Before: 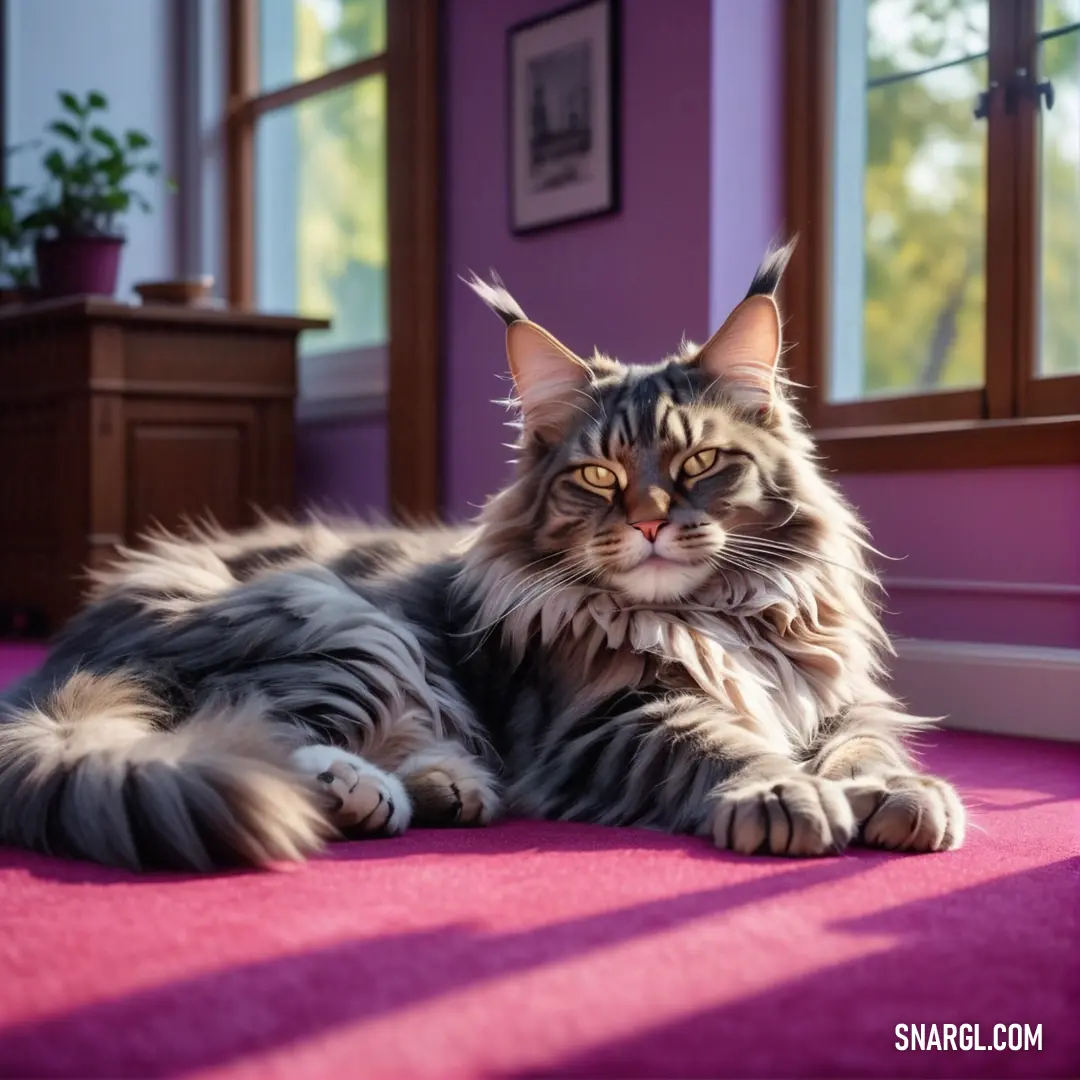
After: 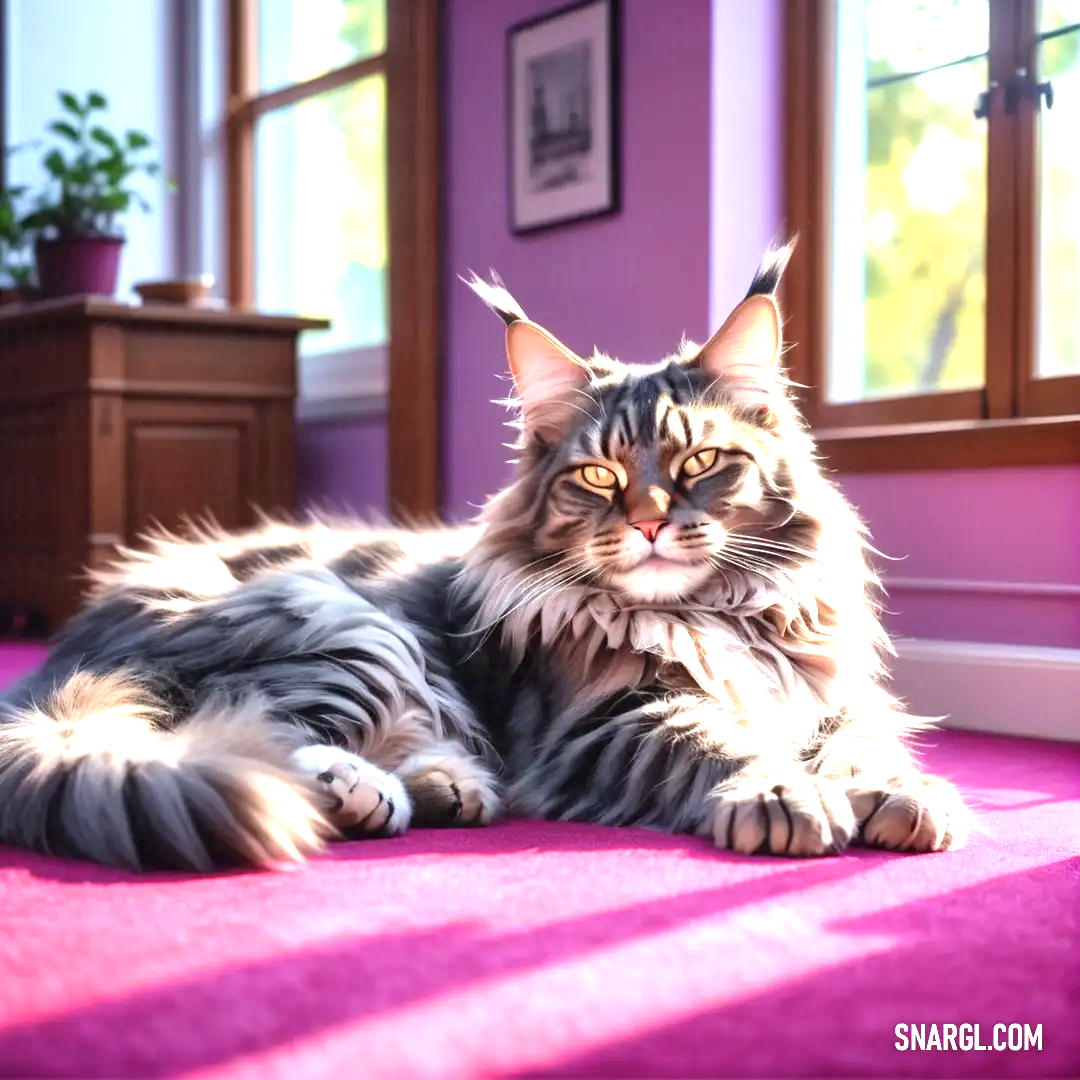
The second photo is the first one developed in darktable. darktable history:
exposure: black level correction 0, exposure 1.508 EV, compensate exposure bias true, compensate highlight preservation false
